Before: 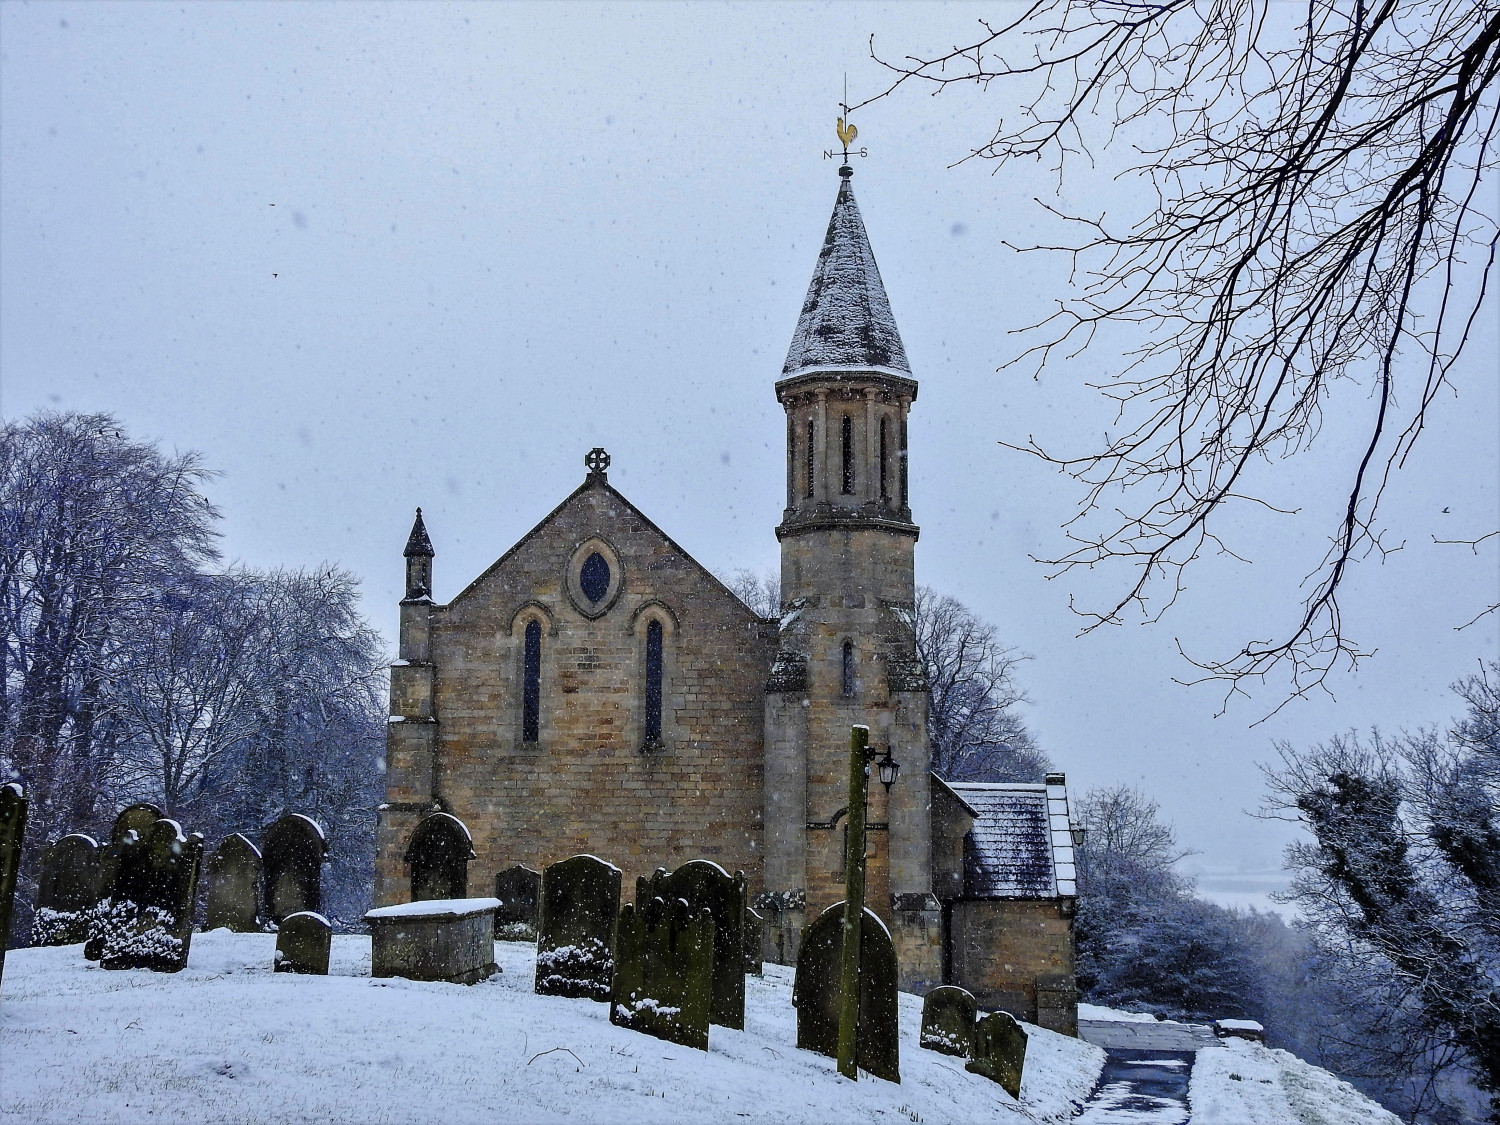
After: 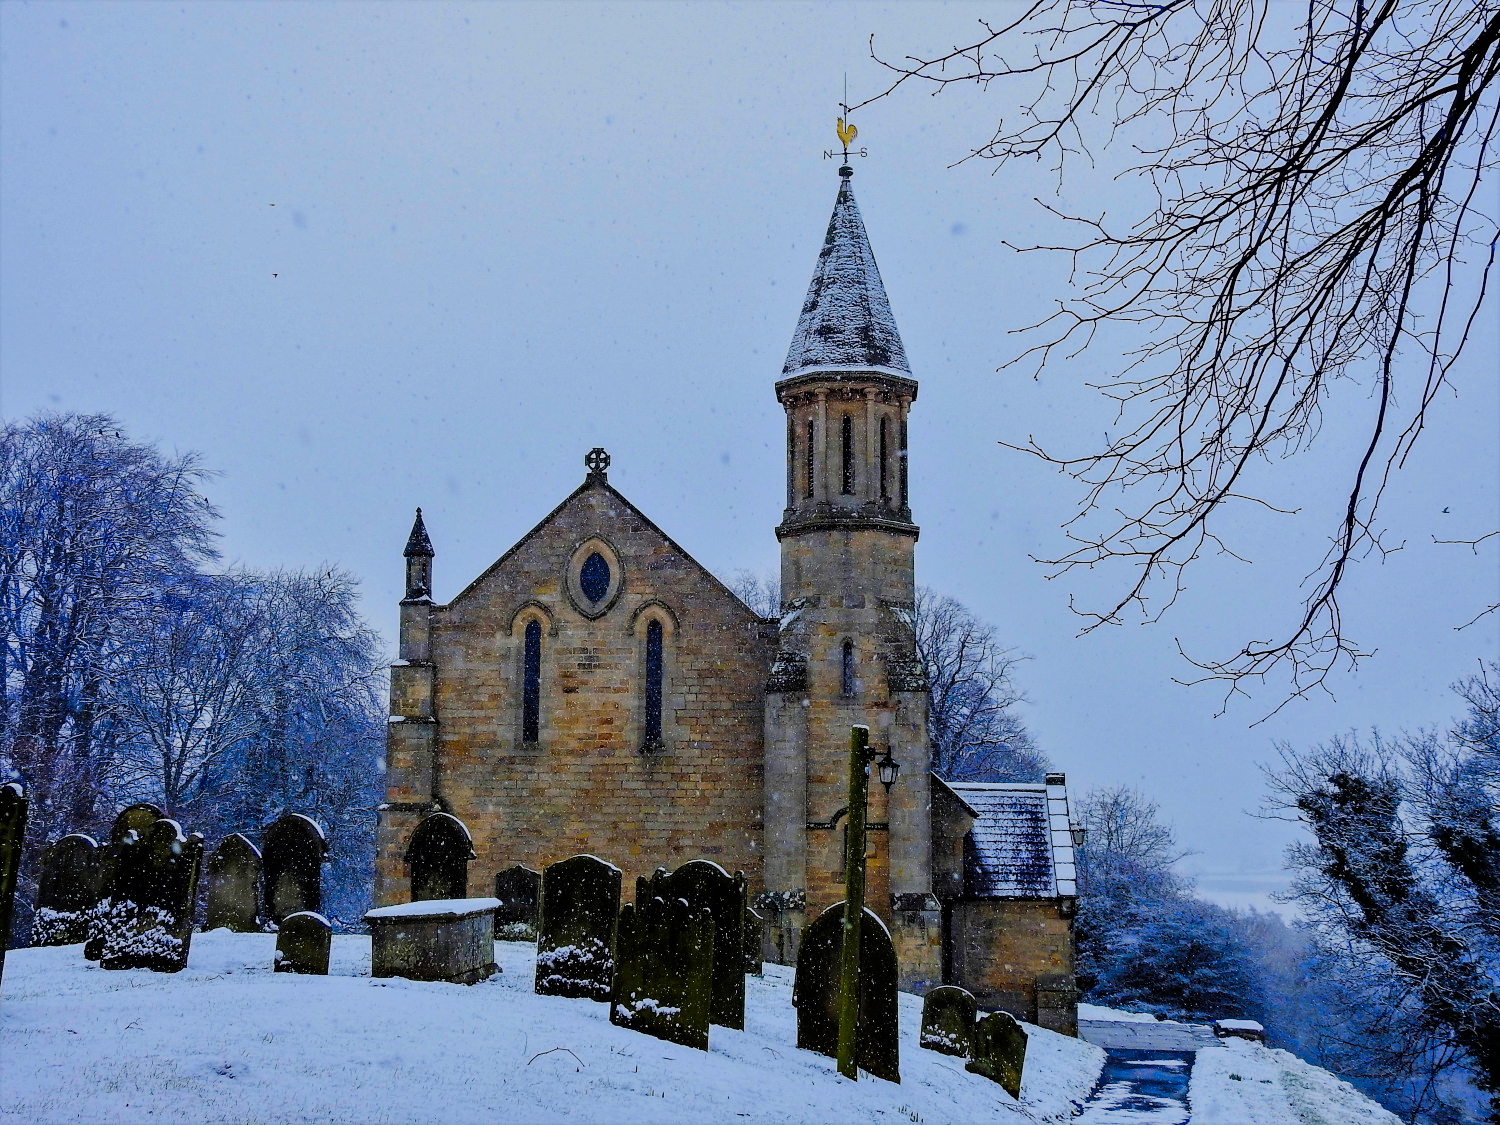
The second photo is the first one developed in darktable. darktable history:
color correction: saturation 1.8
filmic rgb: black relative exposure -7.65 EV, white relative exposure 4.56 EV, hardness 3.61
